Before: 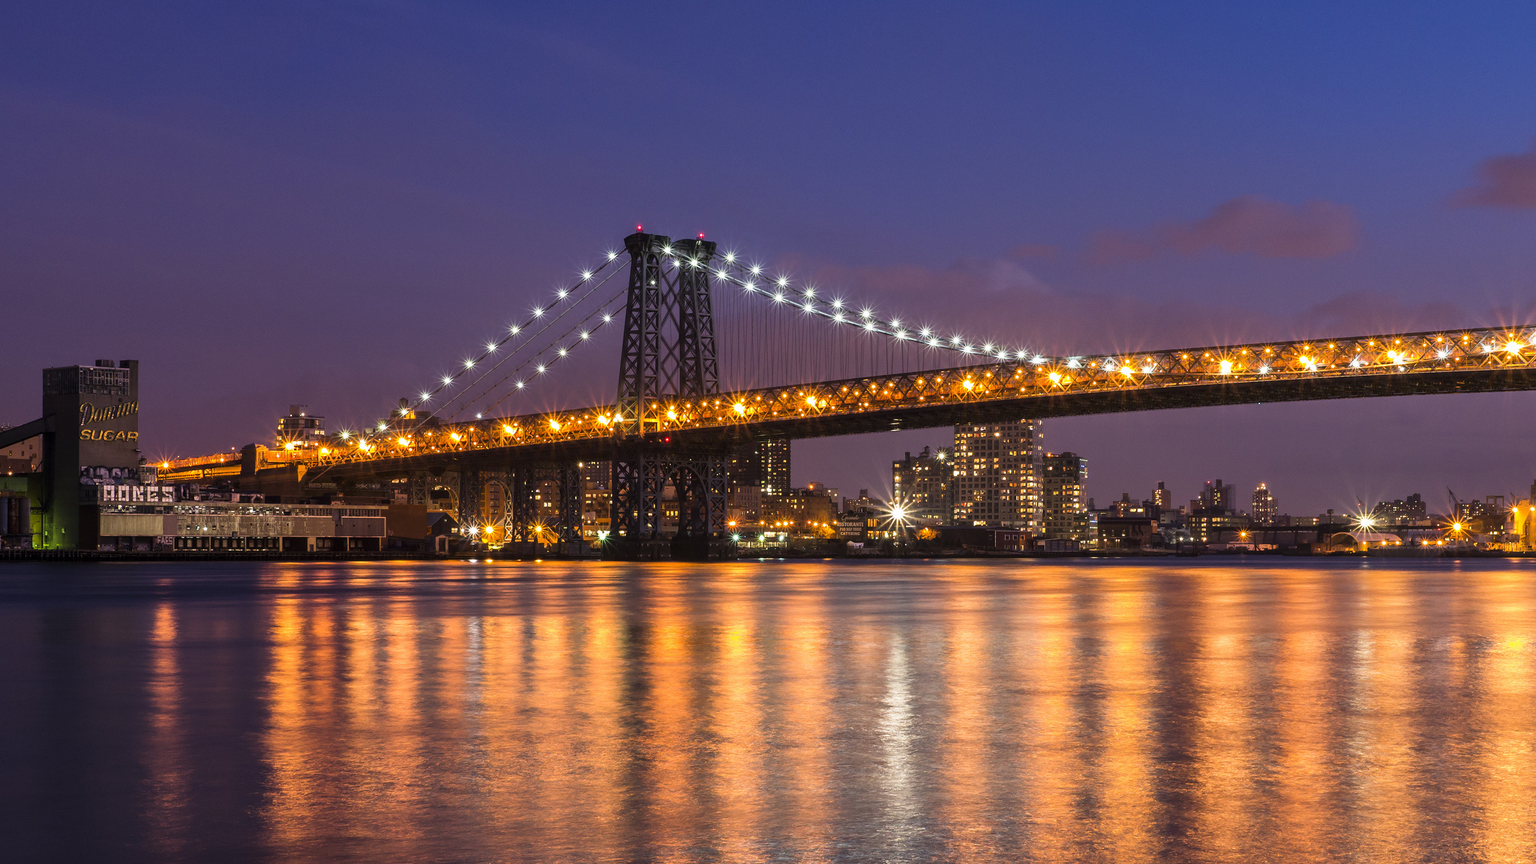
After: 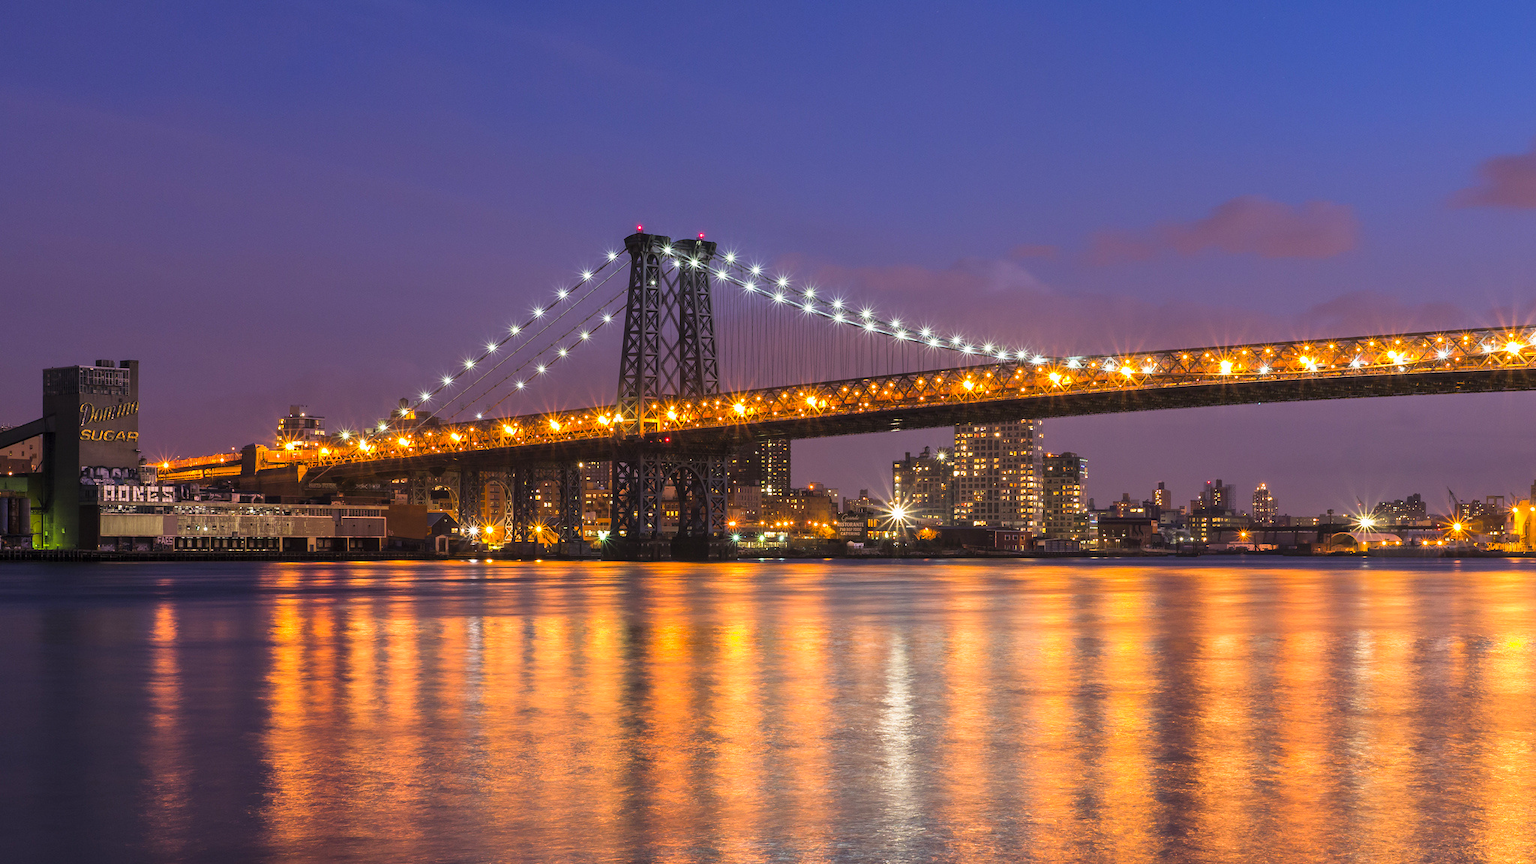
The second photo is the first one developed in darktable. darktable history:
contrast brightness saturation: brightness 0.093, saturation 0.192
